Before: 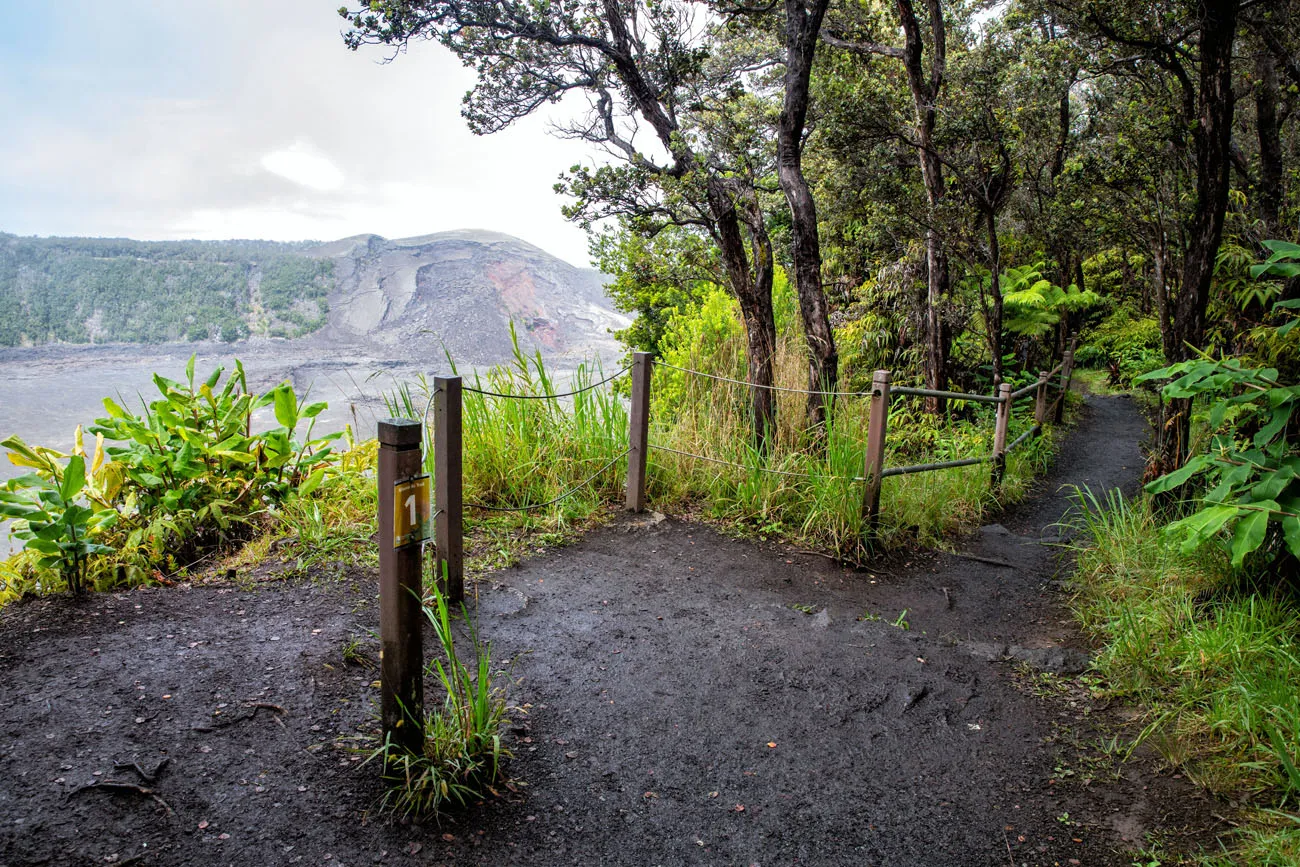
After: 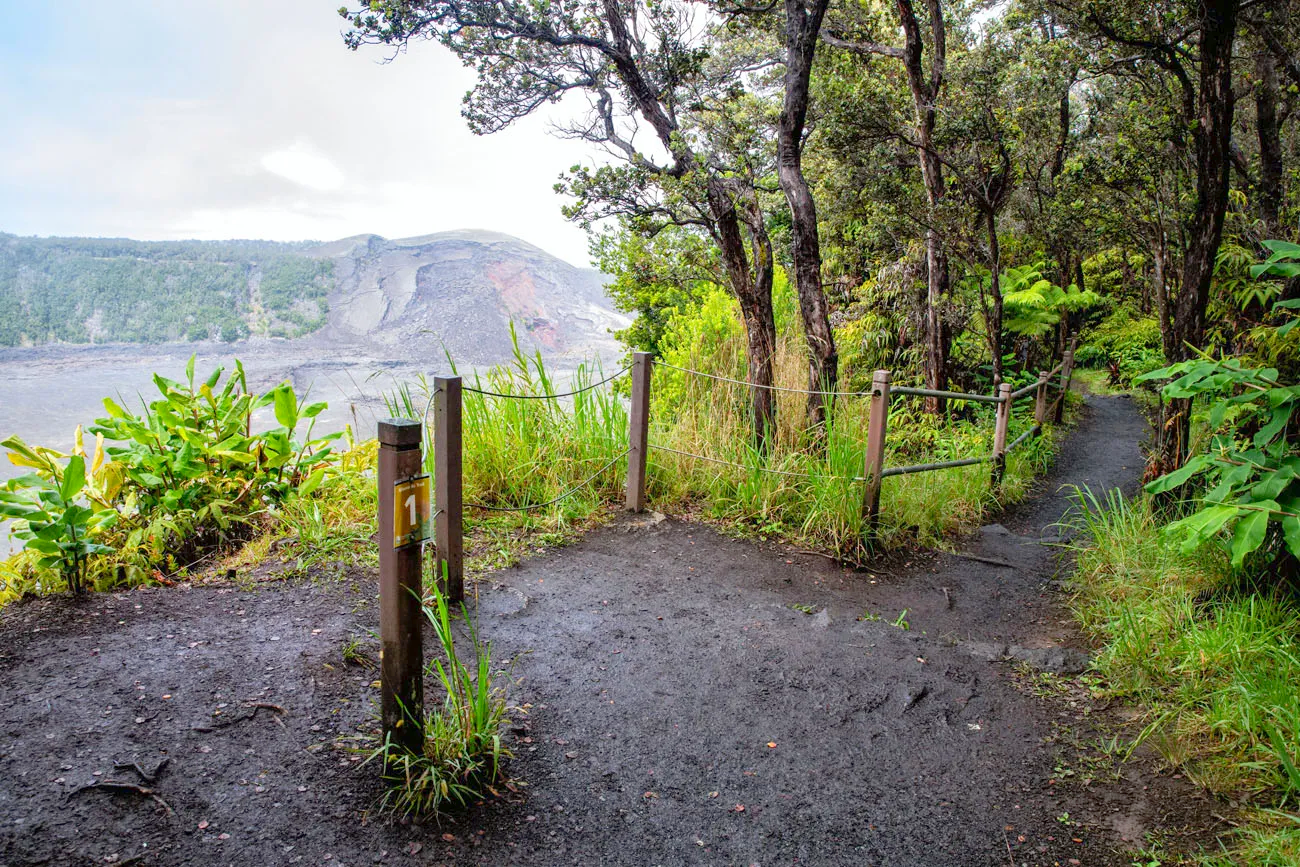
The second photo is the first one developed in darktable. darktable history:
levels: levels [0, 0.445, 1]
